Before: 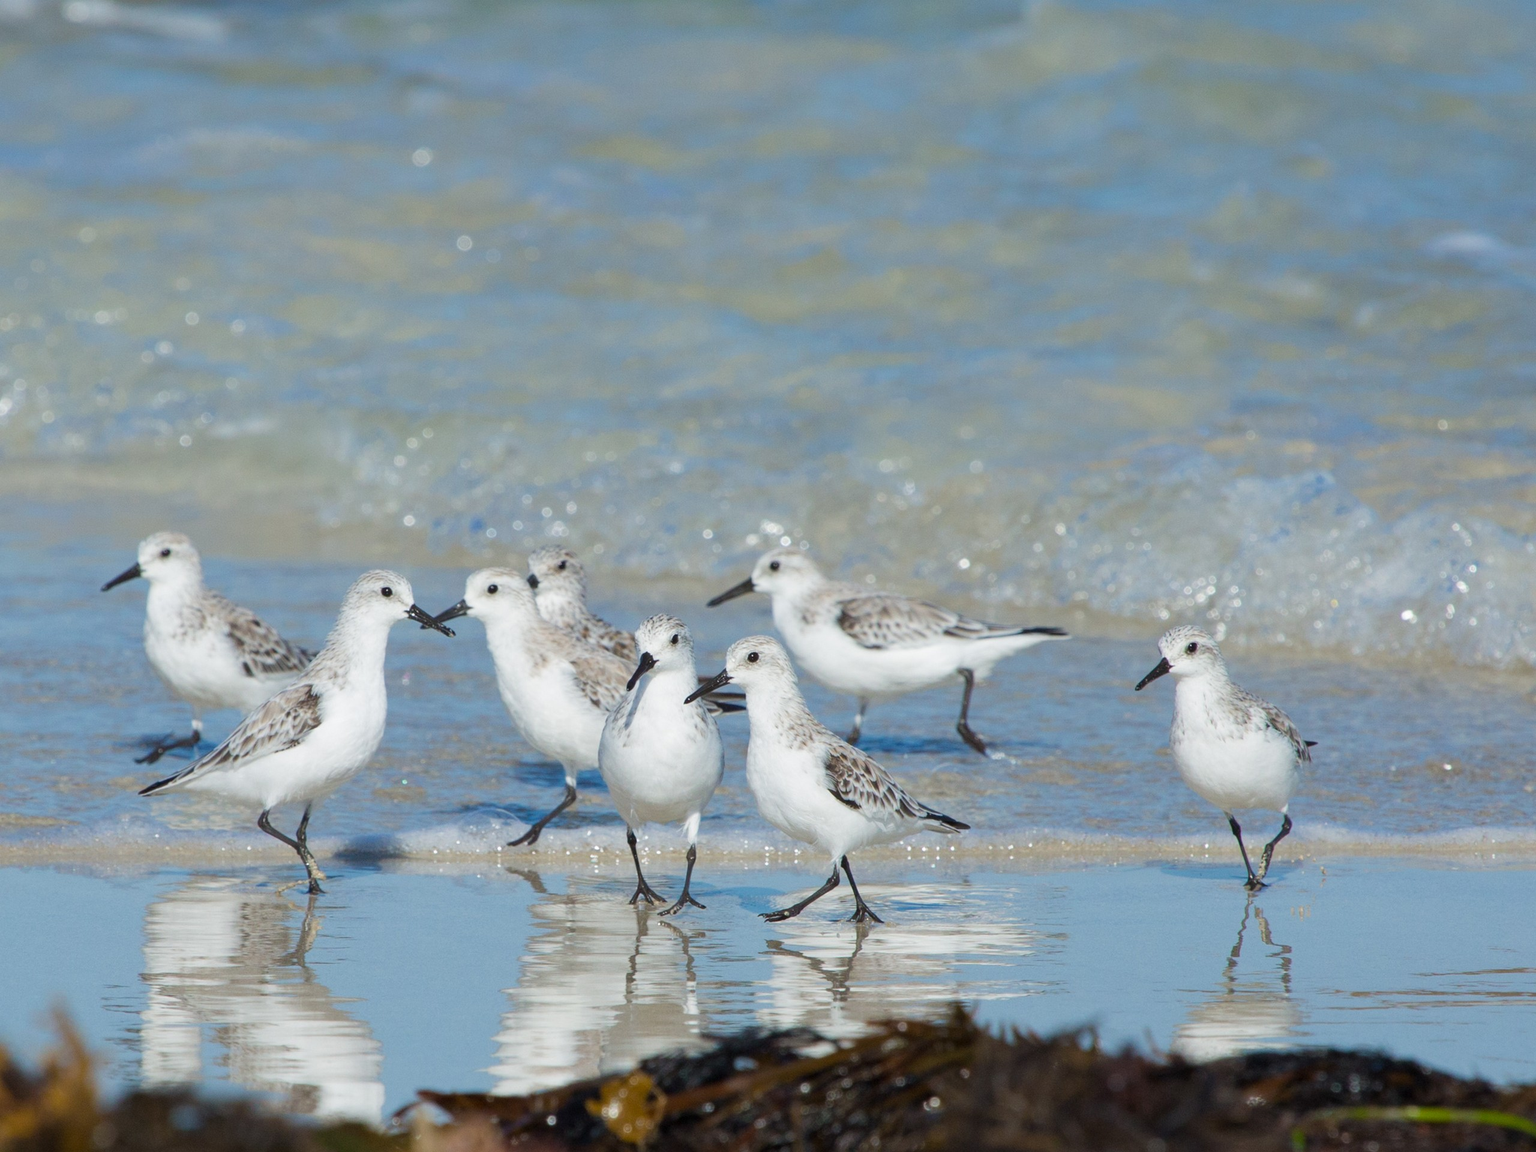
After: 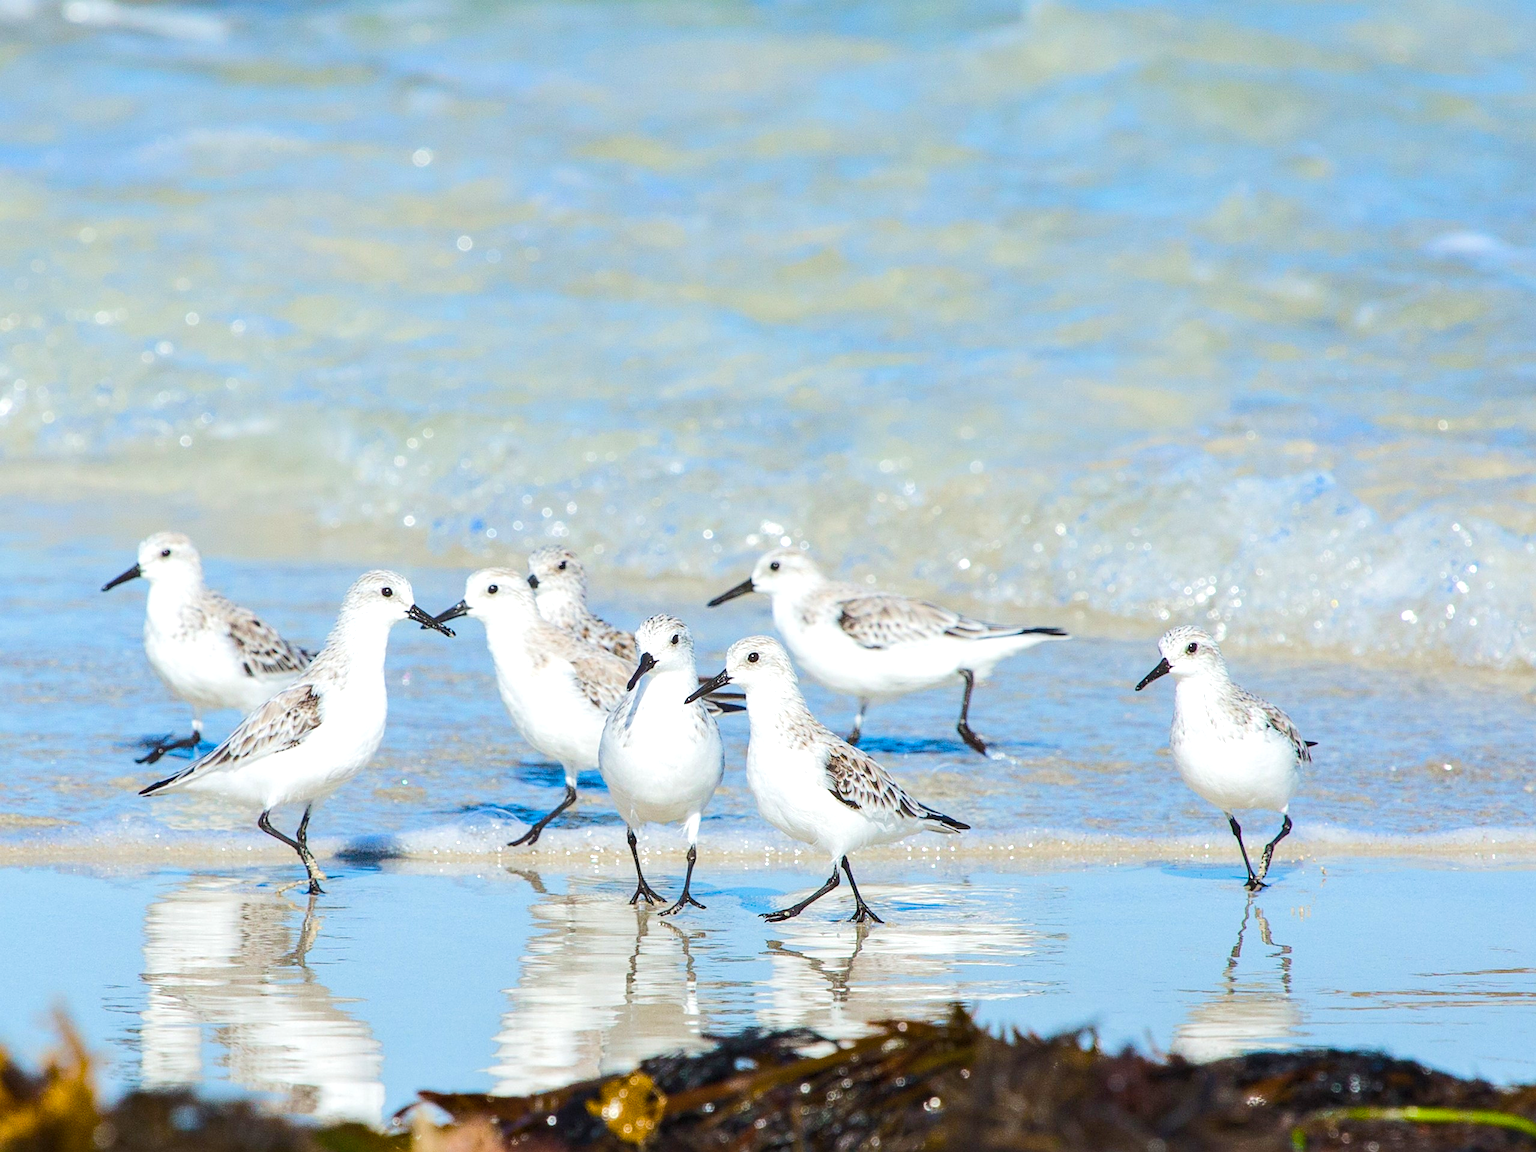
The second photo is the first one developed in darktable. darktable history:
local contrast: on, module defaults
rgb curve: curves: ch0 [(0, 0) (0.284, 0.292) (0.505, 0.644) (1, 1)]; ch1 [(0, 0) (0.284, 0.292) (0.505, 0.644) (1, 1)]; ch2 [(0, 0) (0.284, 0.292) (0.505, 0.644) (1, 1)], compensate middle gray true
sharpen: on, module defaults
color balance rgb: perceptual saturation grading › global saturation 25%, perceptual saturation grading › highlights -50%, perceptual saturation grading › shadows 30%, perceptual brilliance grading › global brilliance 12%, global vibrance 20%
